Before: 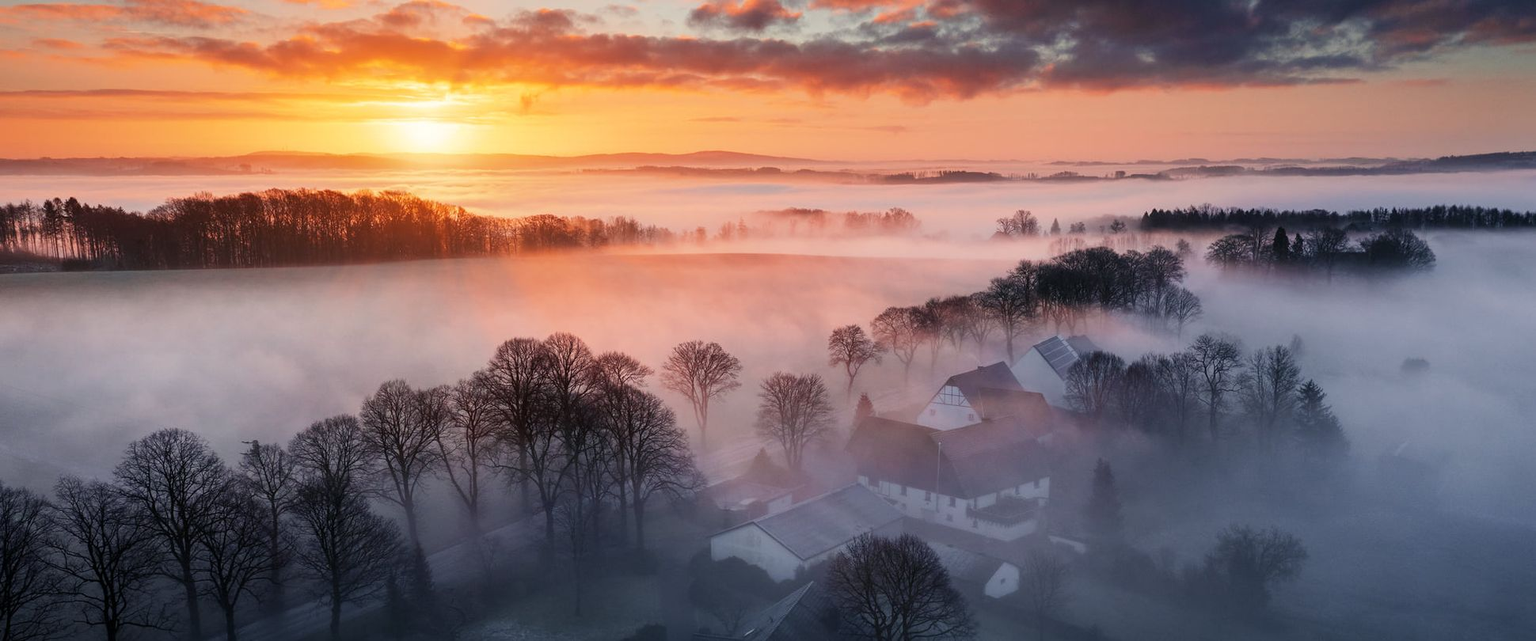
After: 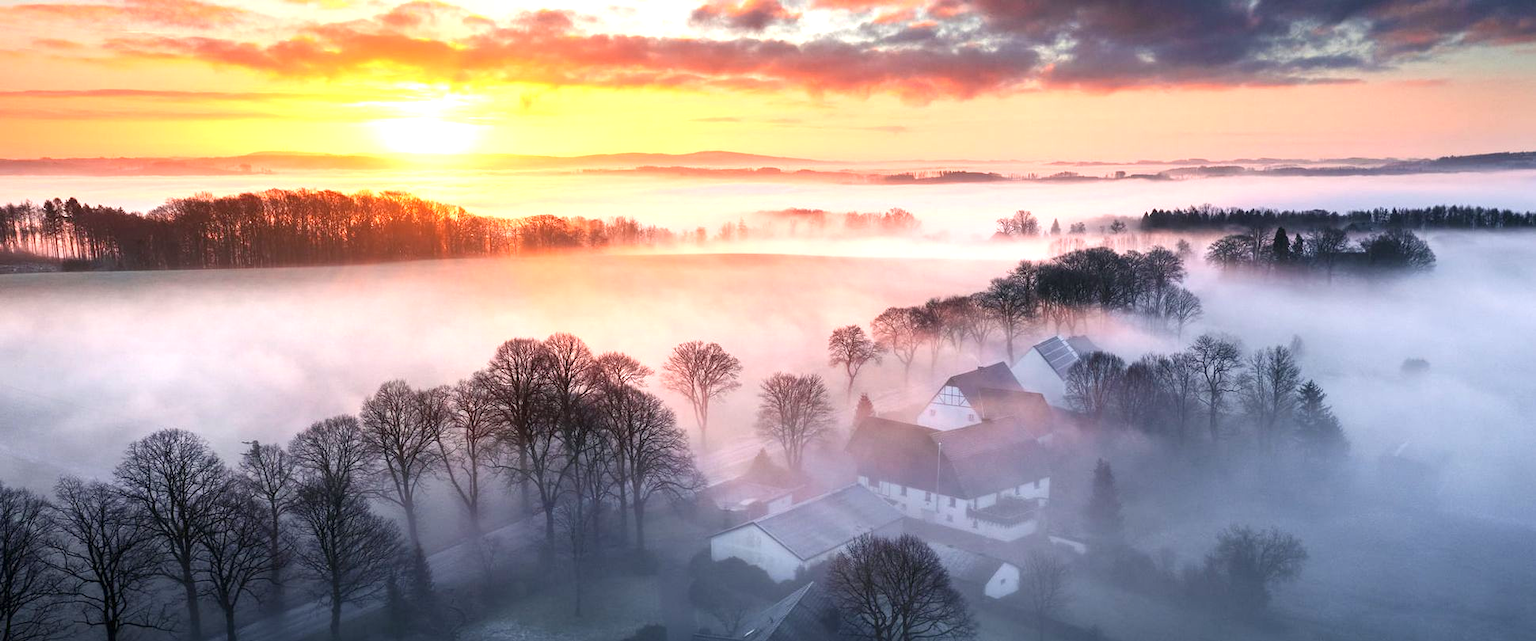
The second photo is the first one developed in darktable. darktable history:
exposure: exposure 1.15 EV, compensate highlight preservation false
